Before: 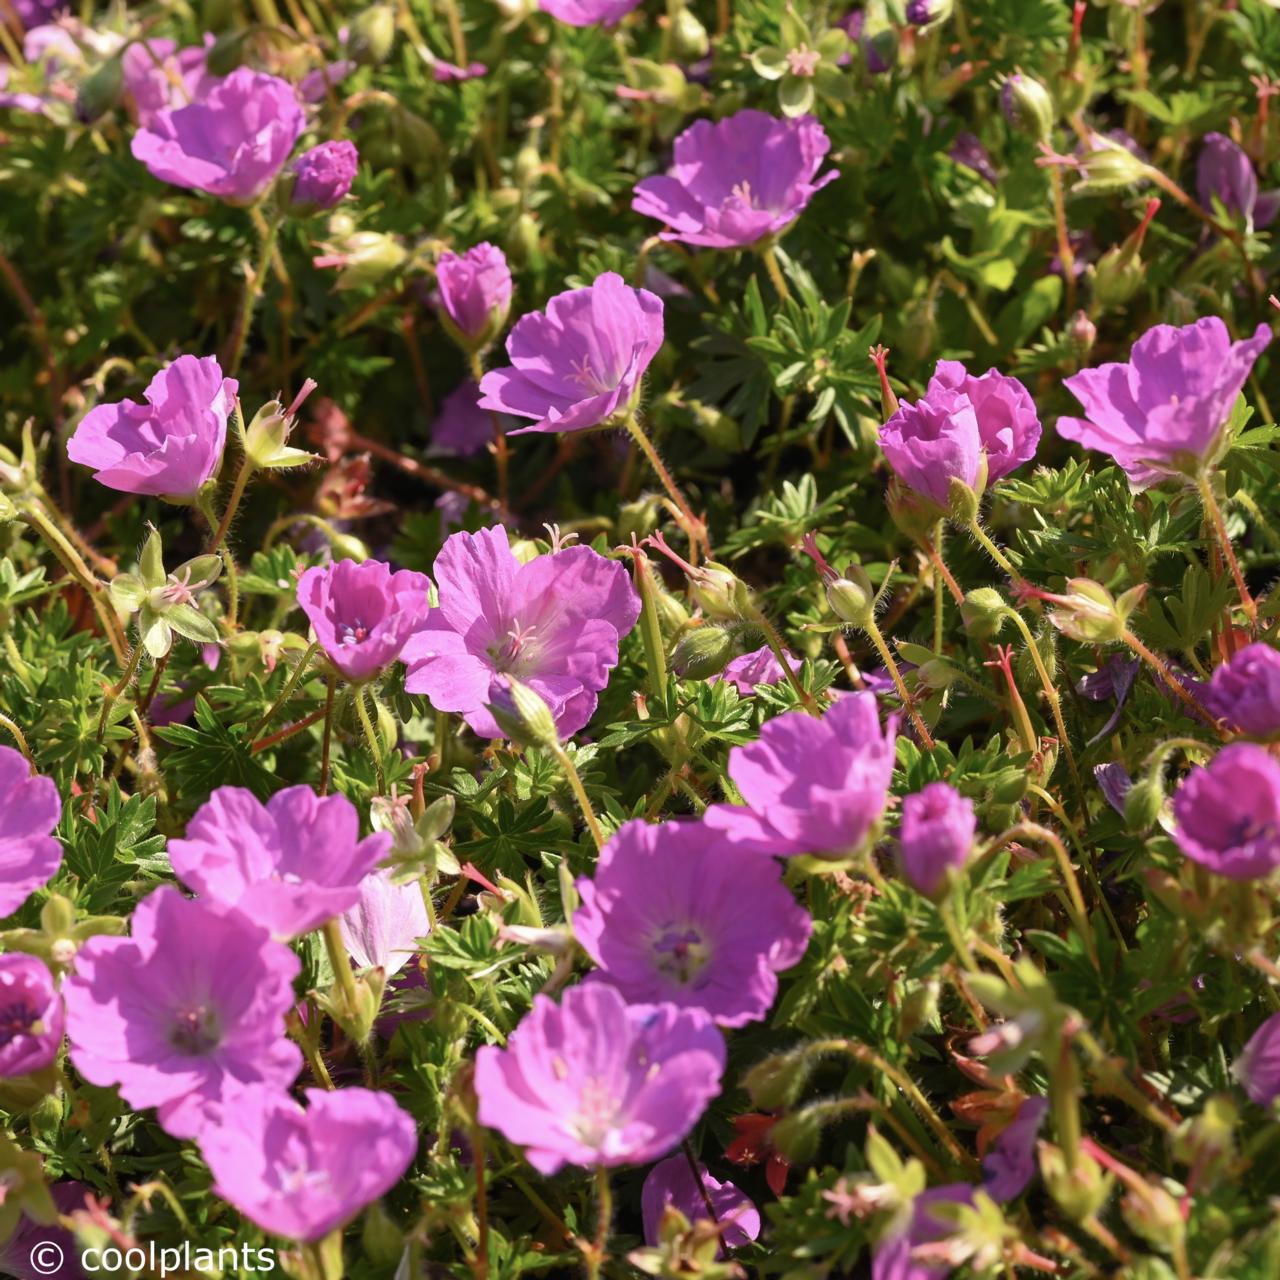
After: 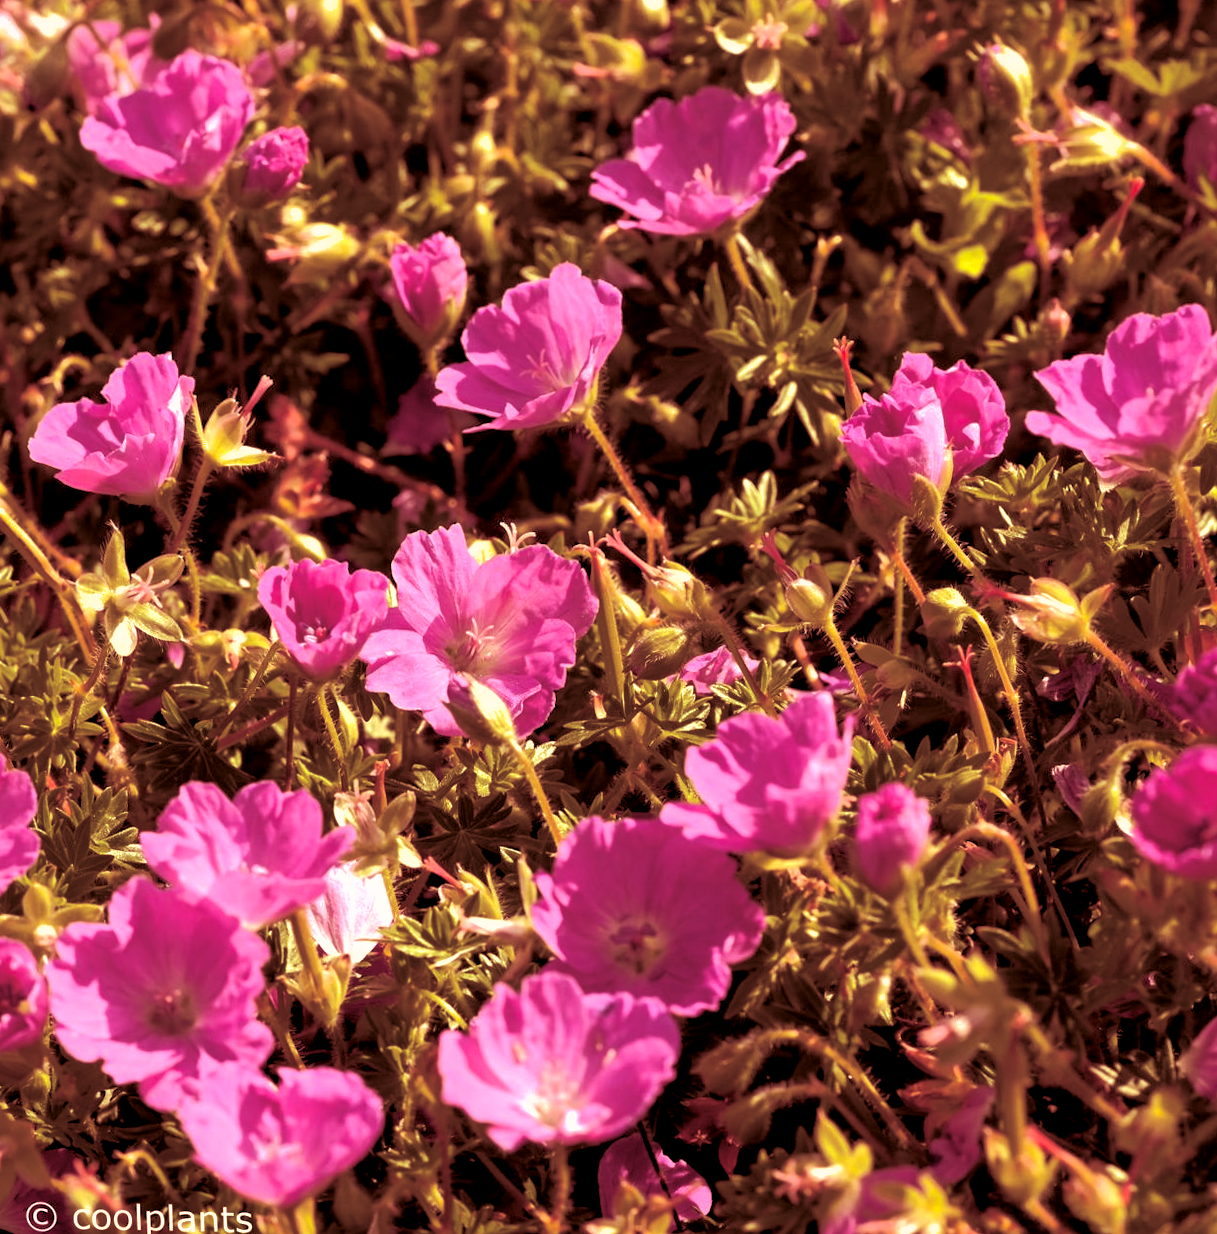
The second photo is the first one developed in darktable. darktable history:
shadows and highlights: on, module defaults
color balance rgb: shadows lift › luminance -21.66%, shadows lift › chroma 6.57%, shadows lift › hue 270°, power › chroma 0.68%, power › hue 60°, highlights gain › luminance 6.08%, highlights gain › chroma 1.33%, highlights gain › hue 90°, global offset › luminance -0.87%, perceptual saturation grading › global saturation 26.86%, perceptual saturation grading › highlights -28.39%, perceptual saturation grading › mid-tones 15.22%, perceptual saturation grading › shadows 33.98%, perceptual brilliance grading › highlights 10%, perceptual brilliance grading › mid-tones 5%
rotate and perspective: rotation 0.074°, lens shift (vertical) 0.096, lens shift (horizontal) -0.041, crop left 0.043, crop right 0.952, crop top 0.024, crop bottom 0.979
split-toning: highlights › hue 187.2°, highlights › saturation 0.83, balance -68.05, compress 56.43%
color correction: highlights a* 9.03, highlights b* 8.71, shadows a* 40, shadows b* 40, saturation 0.8
crop: top 1.049%, right 0.001%
